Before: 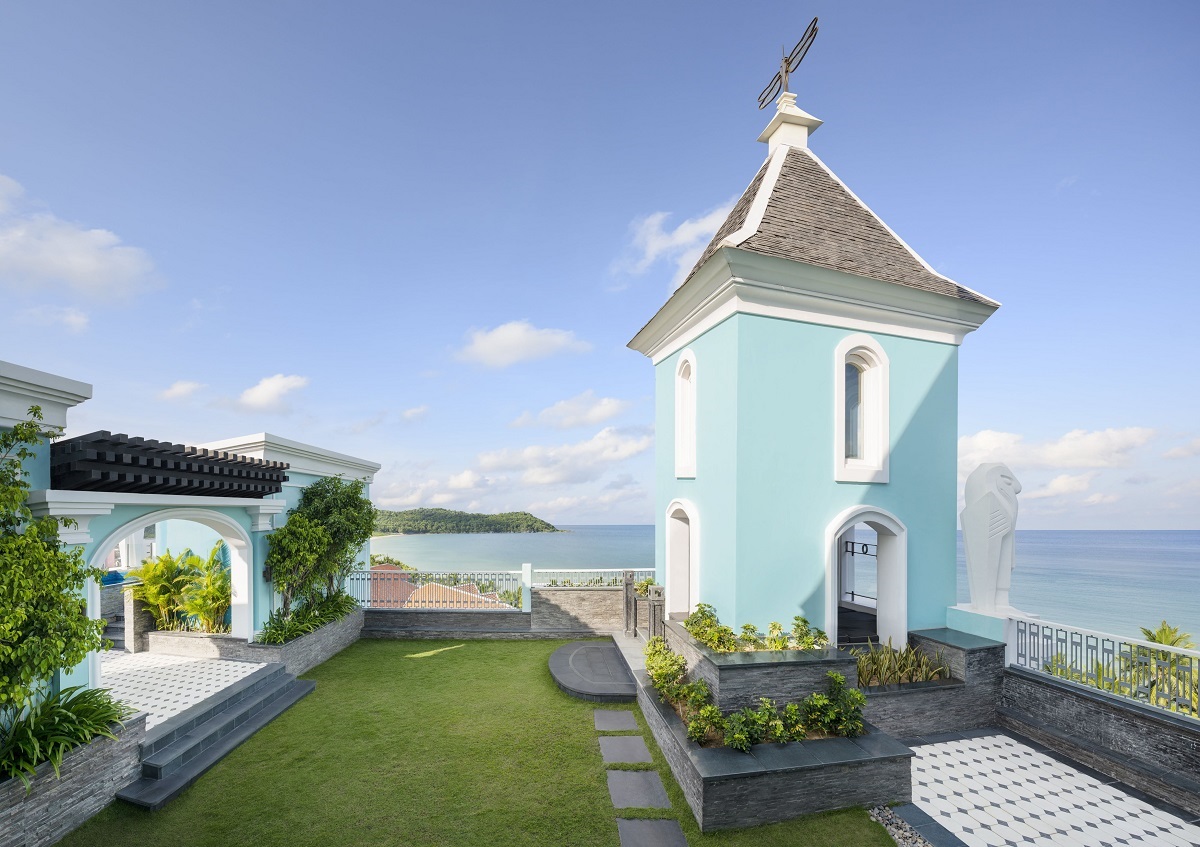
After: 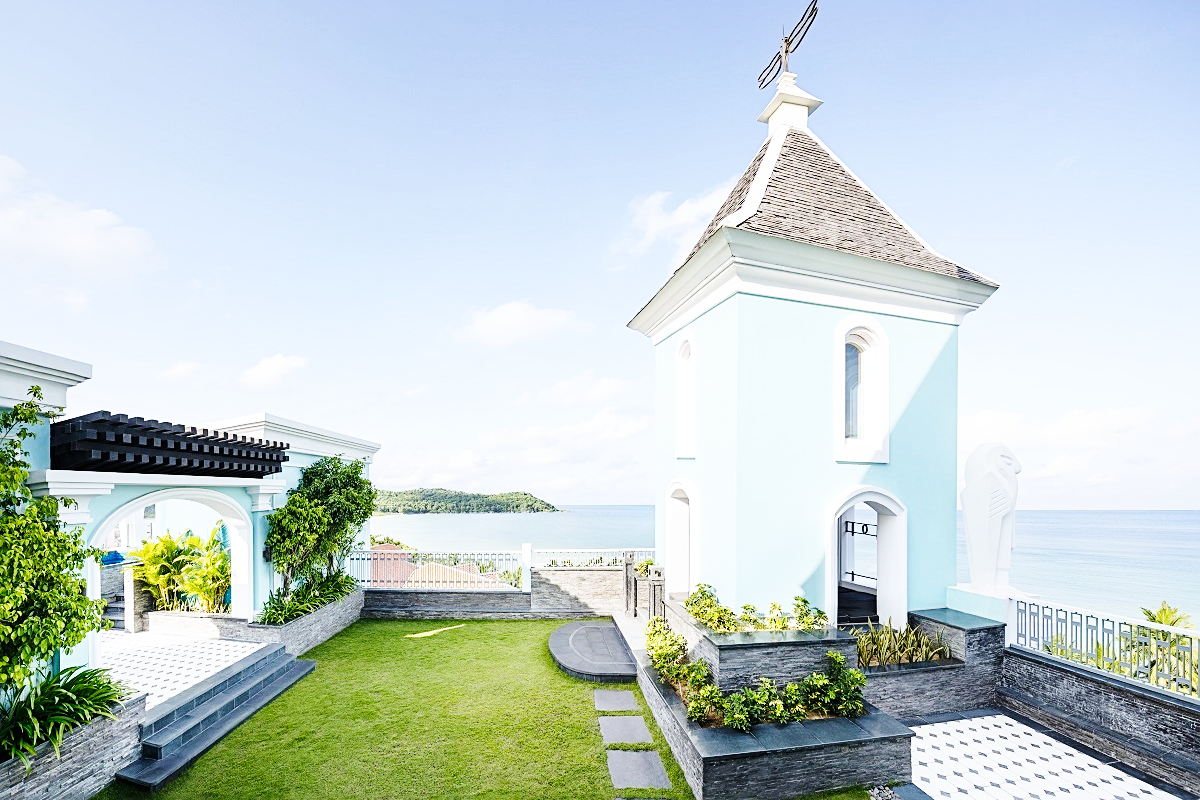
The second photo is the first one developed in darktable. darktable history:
white balance: red 0.983, blue 1.036
crop and rotate: top 2.479%, bottom 3.018%
base curve: curves: ch0 [(0, 0) (0, 0) (0.002, 0.001) (0.008, 0.003) (0.019, 0.011) (0.037, 0.037) (0.064, 0.11) (0.102, 0.232) (0.152, 0.379) (0.216, 0.524) (0.296, 0.665) (0.394, 0.789) (0.512, 0.881) (0.651, 0.945) (0.813, 0.986) (1, 1)], preserve colors none
contrast brightness saturation: saturation -0.05
sharpen: radius 2.167, amount 0.381, threshold 0
